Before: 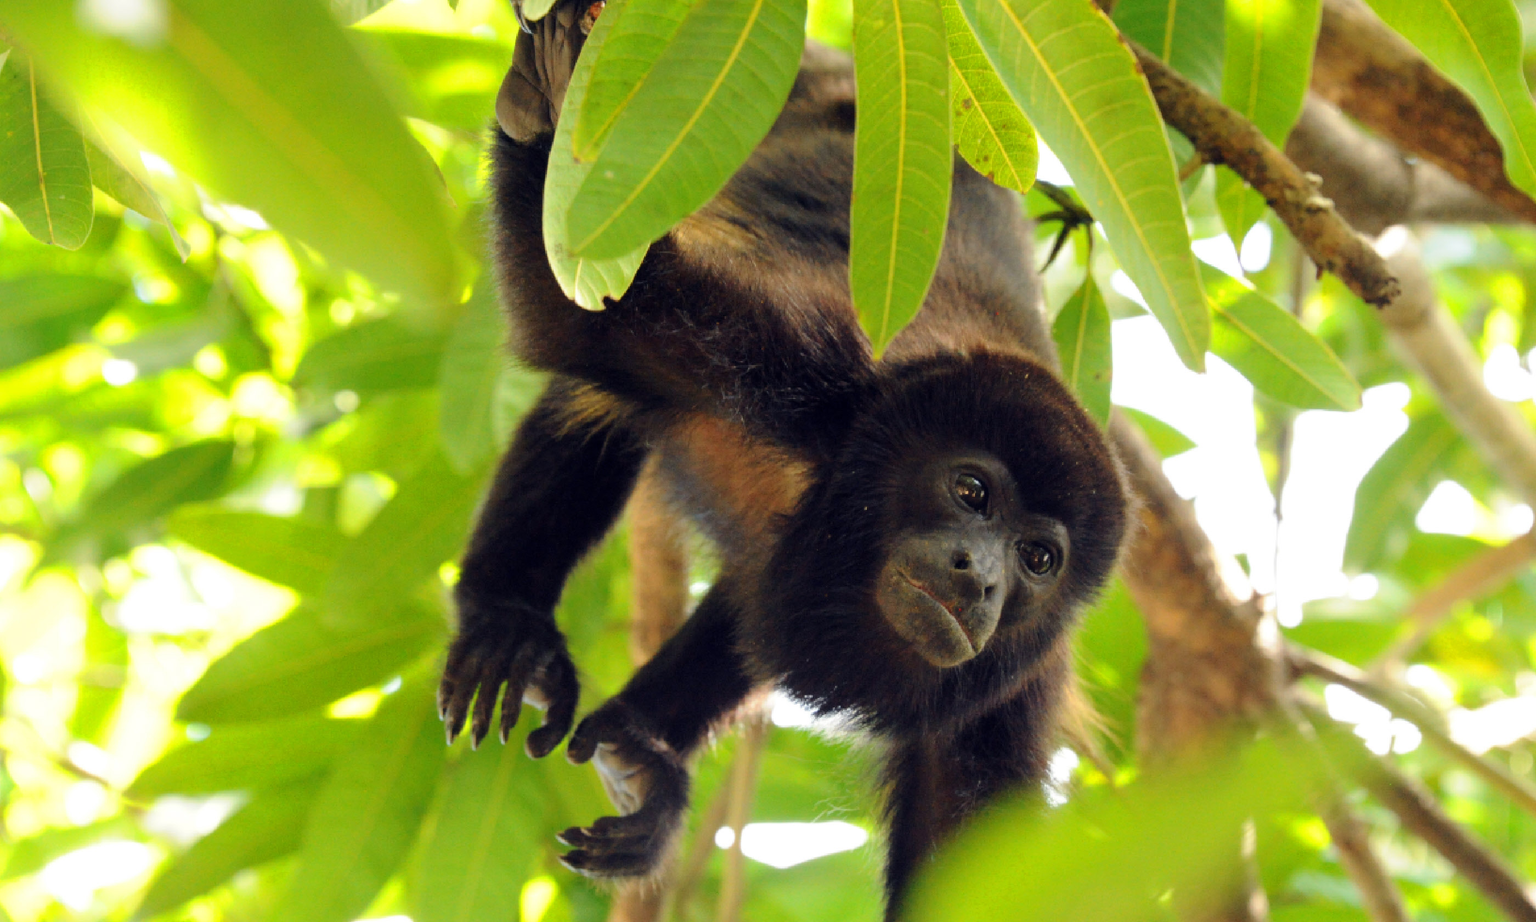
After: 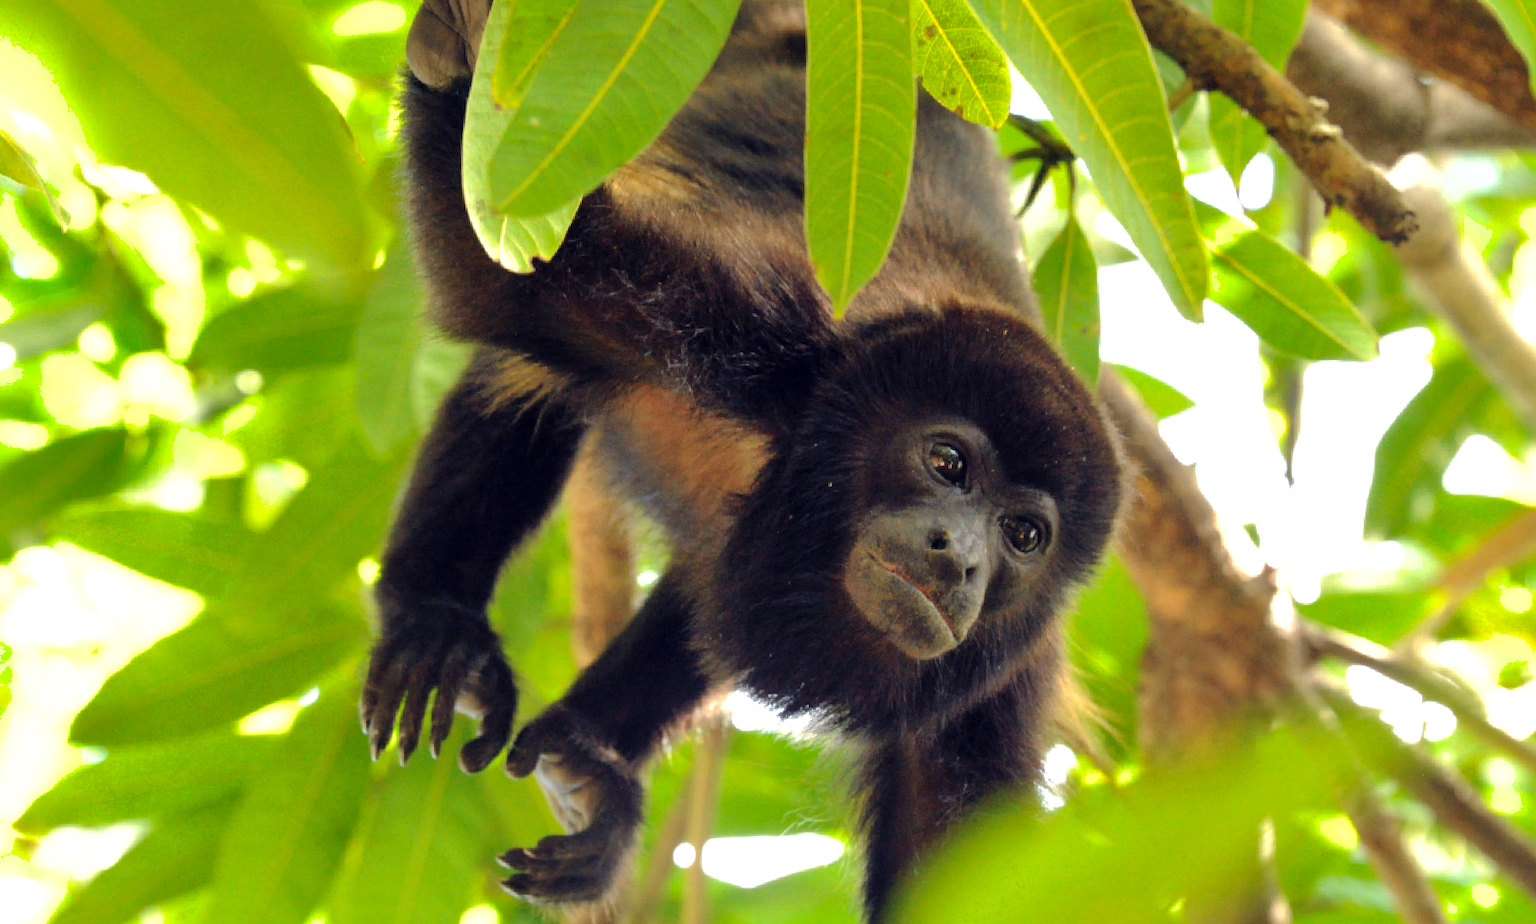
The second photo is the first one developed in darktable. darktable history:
crop and rotate: angle 1.63°, left 5.936%, top 5.69%
shadows and highlights: on, module defaults
tone equalizer: -8 EV -0.437 EV, -7 EV -0.388 EV, -6 EV -0.346 EV, -5 EV -0.206 EV, -3 EV 0.209 EV, -2 EV 0.307 EV, -1 EV 0.409 EV, +0 EV 0.428 EV, edges refinement/feathering 500, mask exposure compensation -1.57 EV, preserve details no
